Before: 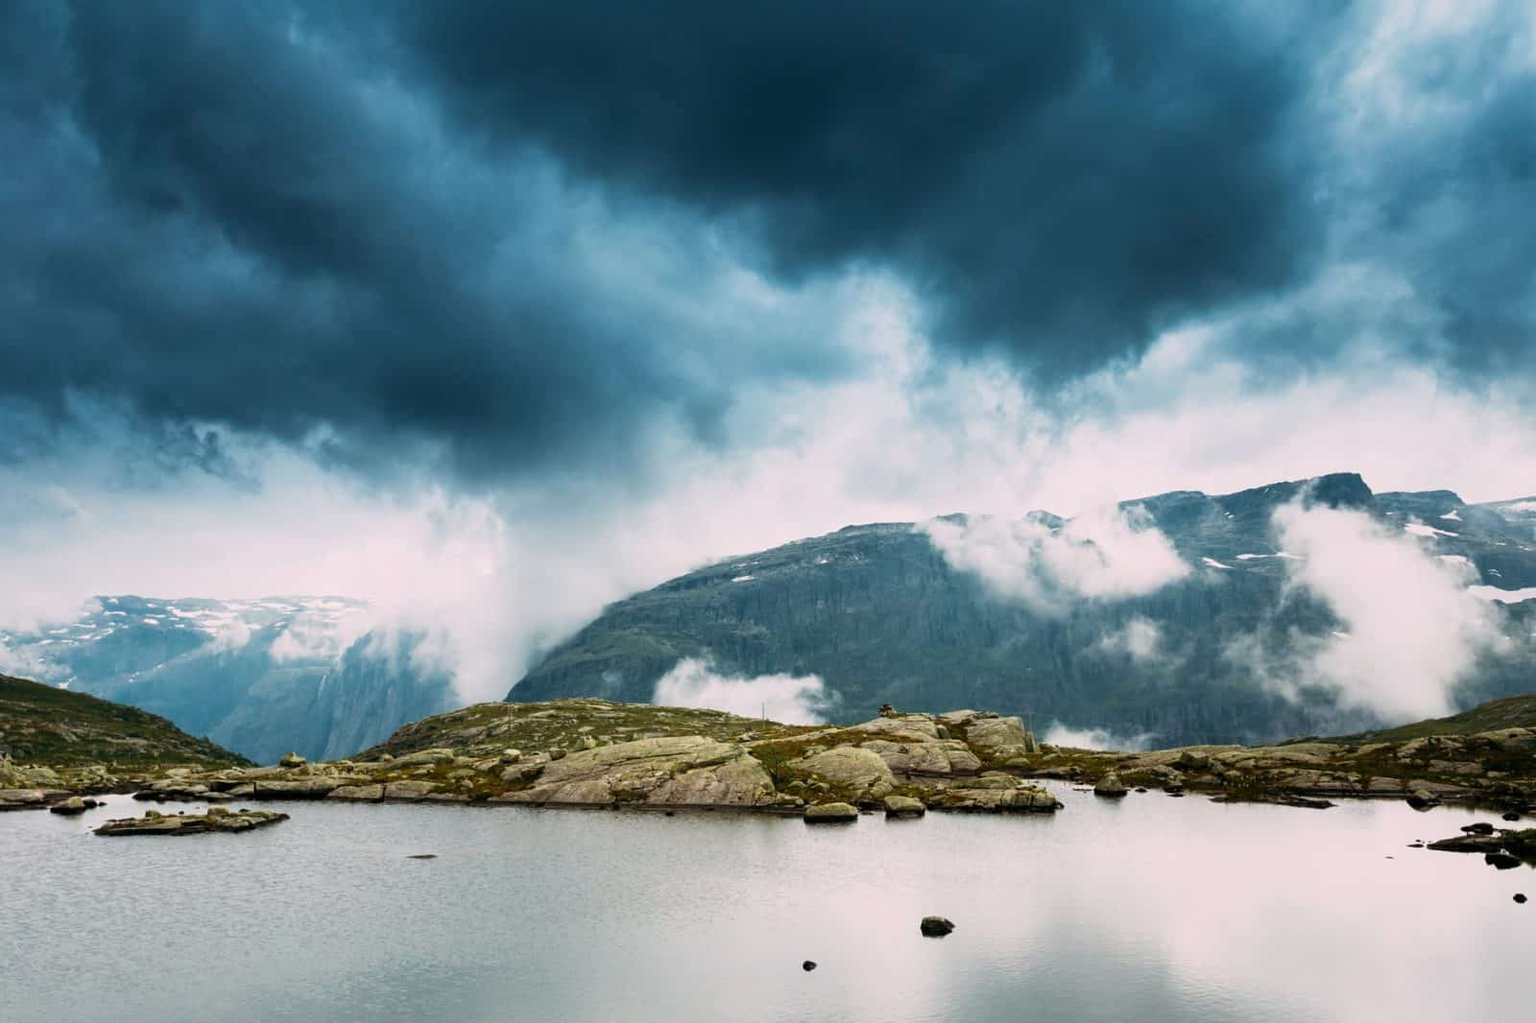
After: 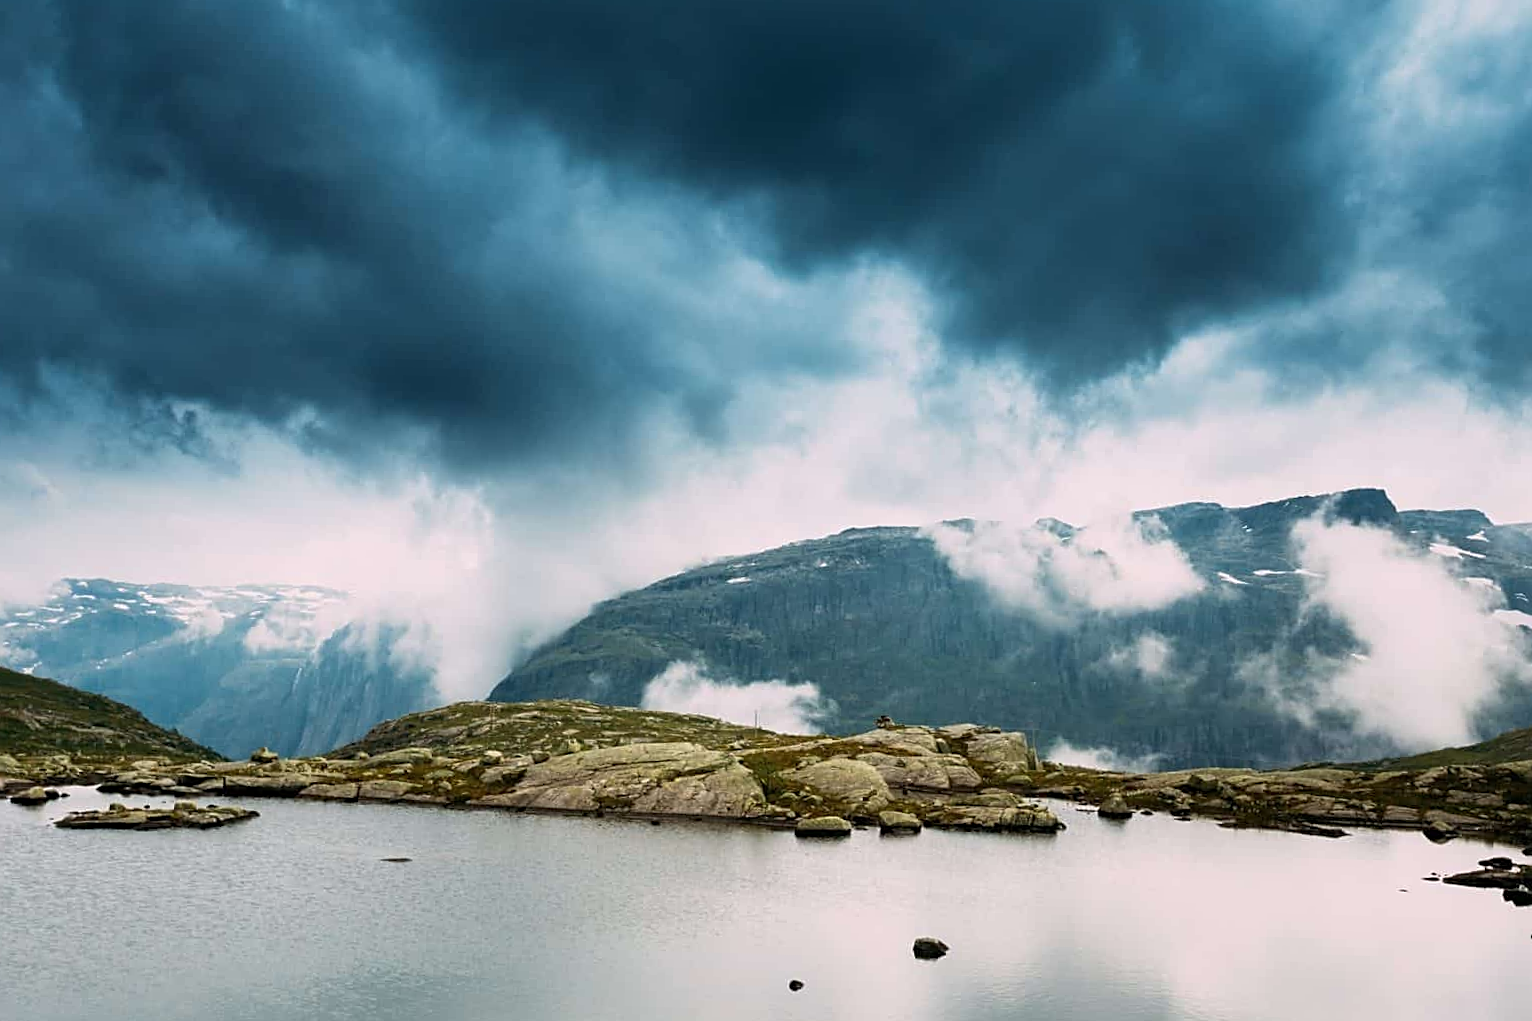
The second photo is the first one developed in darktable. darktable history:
crop and rotate: angle -1.69°
sharpen: on, module defaults
